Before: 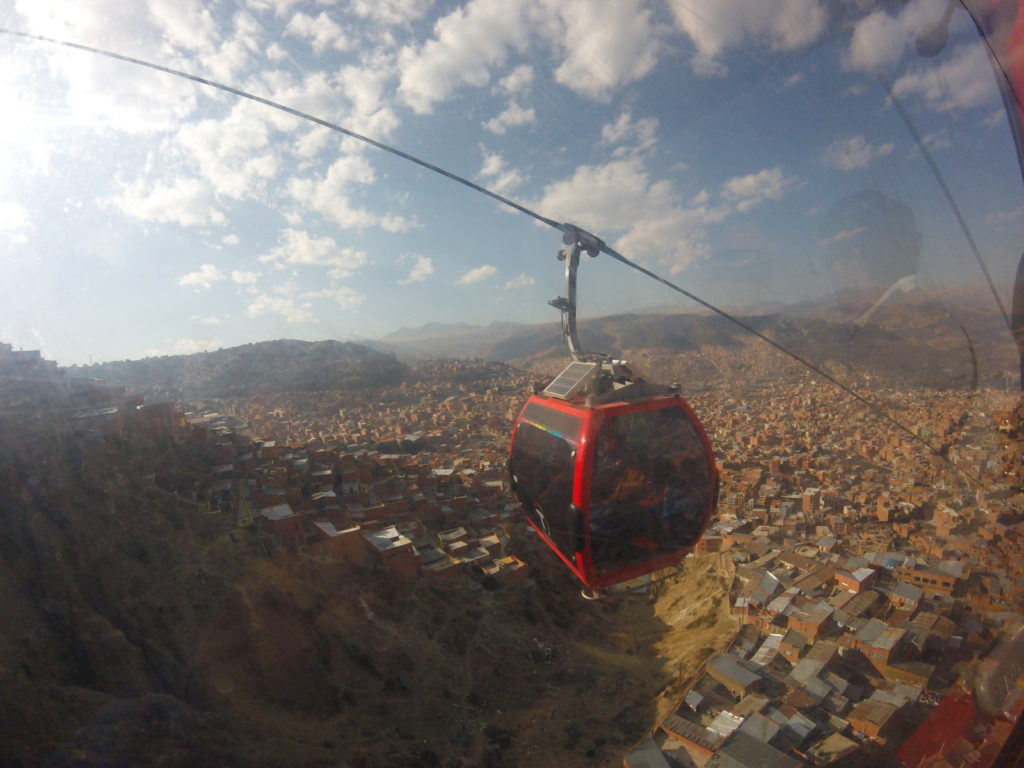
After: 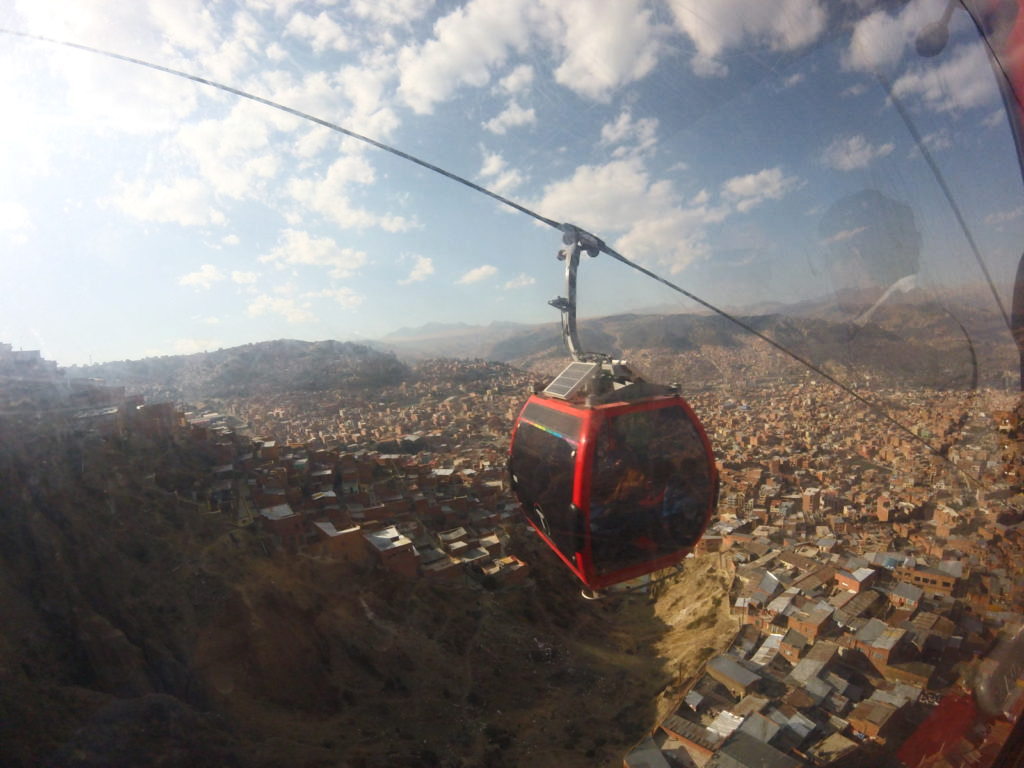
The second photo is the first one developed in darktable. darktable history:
contrast brightness saturation: contrast 0.24, brightness 0.09
